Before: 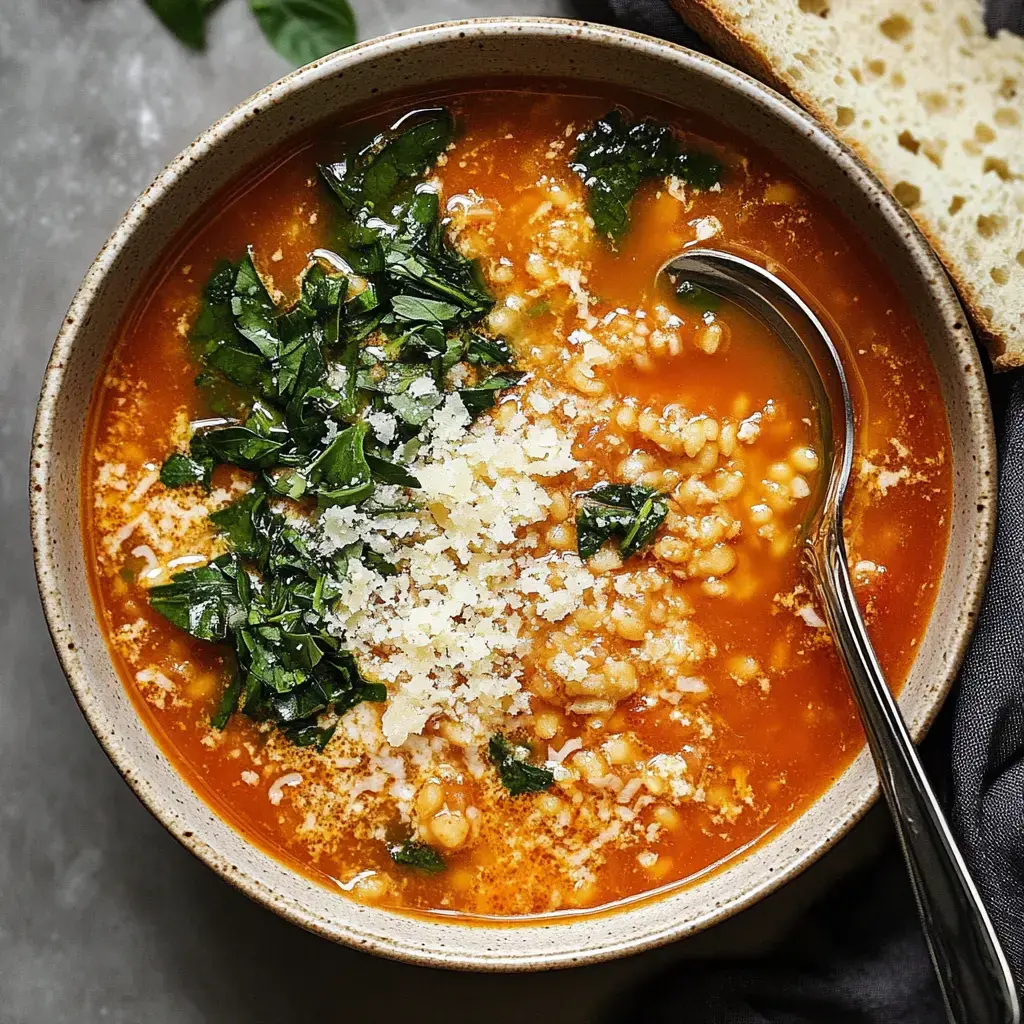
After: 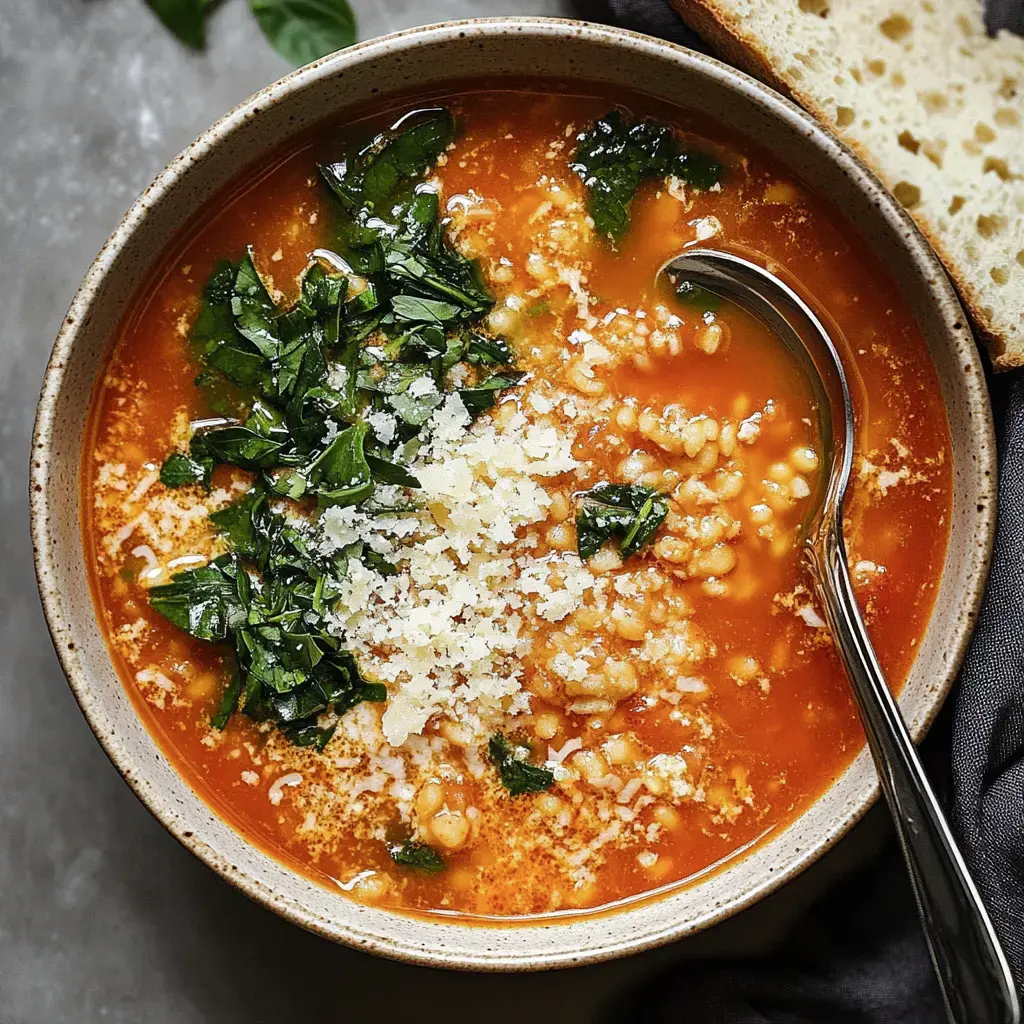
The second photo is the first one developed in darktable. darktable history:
split-toning: shadows › hue 220°, shadows › saturation 0.64, highlights › hue 220°, highlights › saturation 0.64, balance 0, compress 5.22% | blend: blend mode normal, opacity 5%; mask: uniform (no mask)
